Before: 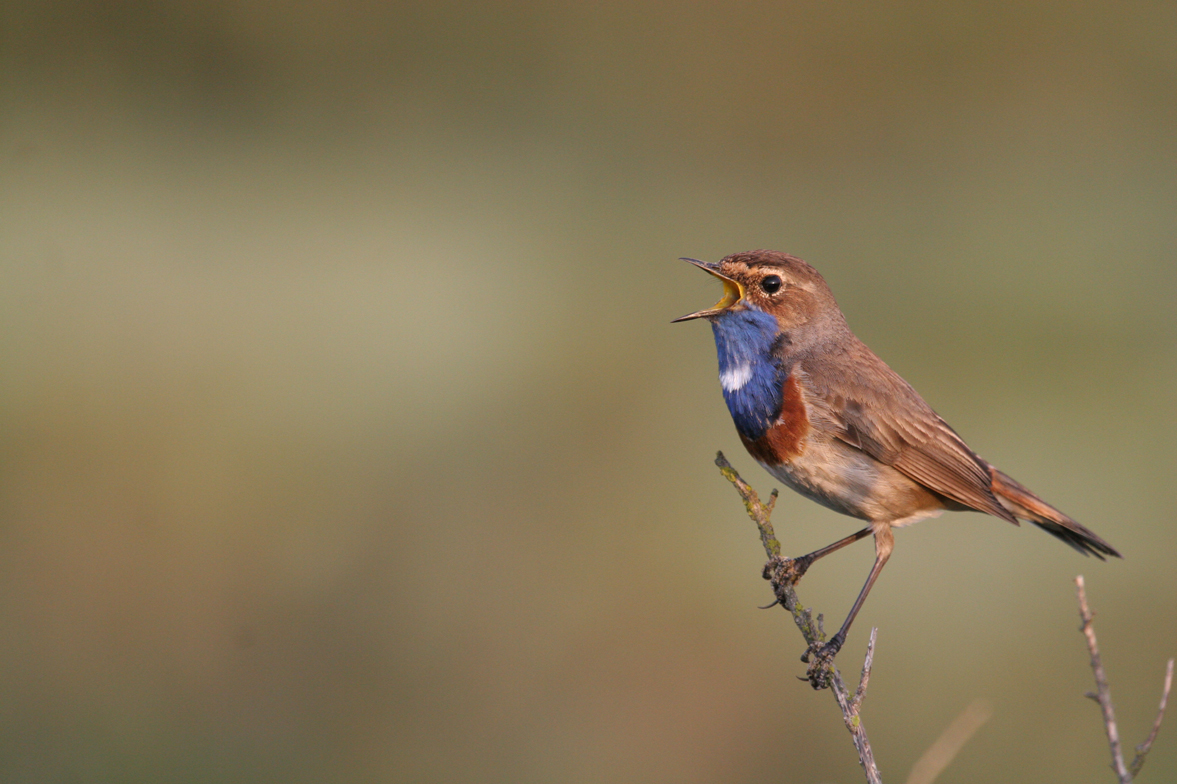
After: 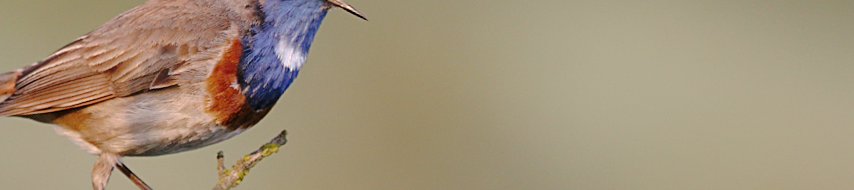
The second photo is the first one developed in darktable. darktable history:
crop and rotate: angle 16.12°, top 30.835%, bottom 35.653%
sharpen: on, module defaults
tone curve: curves: ch0 [(0, 0) (0.003, 0.004) (0.011, 0.01) (0.025, 0.025) (0.044, 0.042) (0.069, 0.064) (0.1, 0.093) (0.136, 0.13) (0.177, 0.182) (0.224, 0.241) (0.277, 0.322) (0.335, 0.409) (0.399, 0.482) (0.468, 0.551) (0.543, 0.606) (0.623, 0.672) (0.709, 0.73) (0.801, 0.81) (0.898, 0.885) (1, 1)], preserve colors none
